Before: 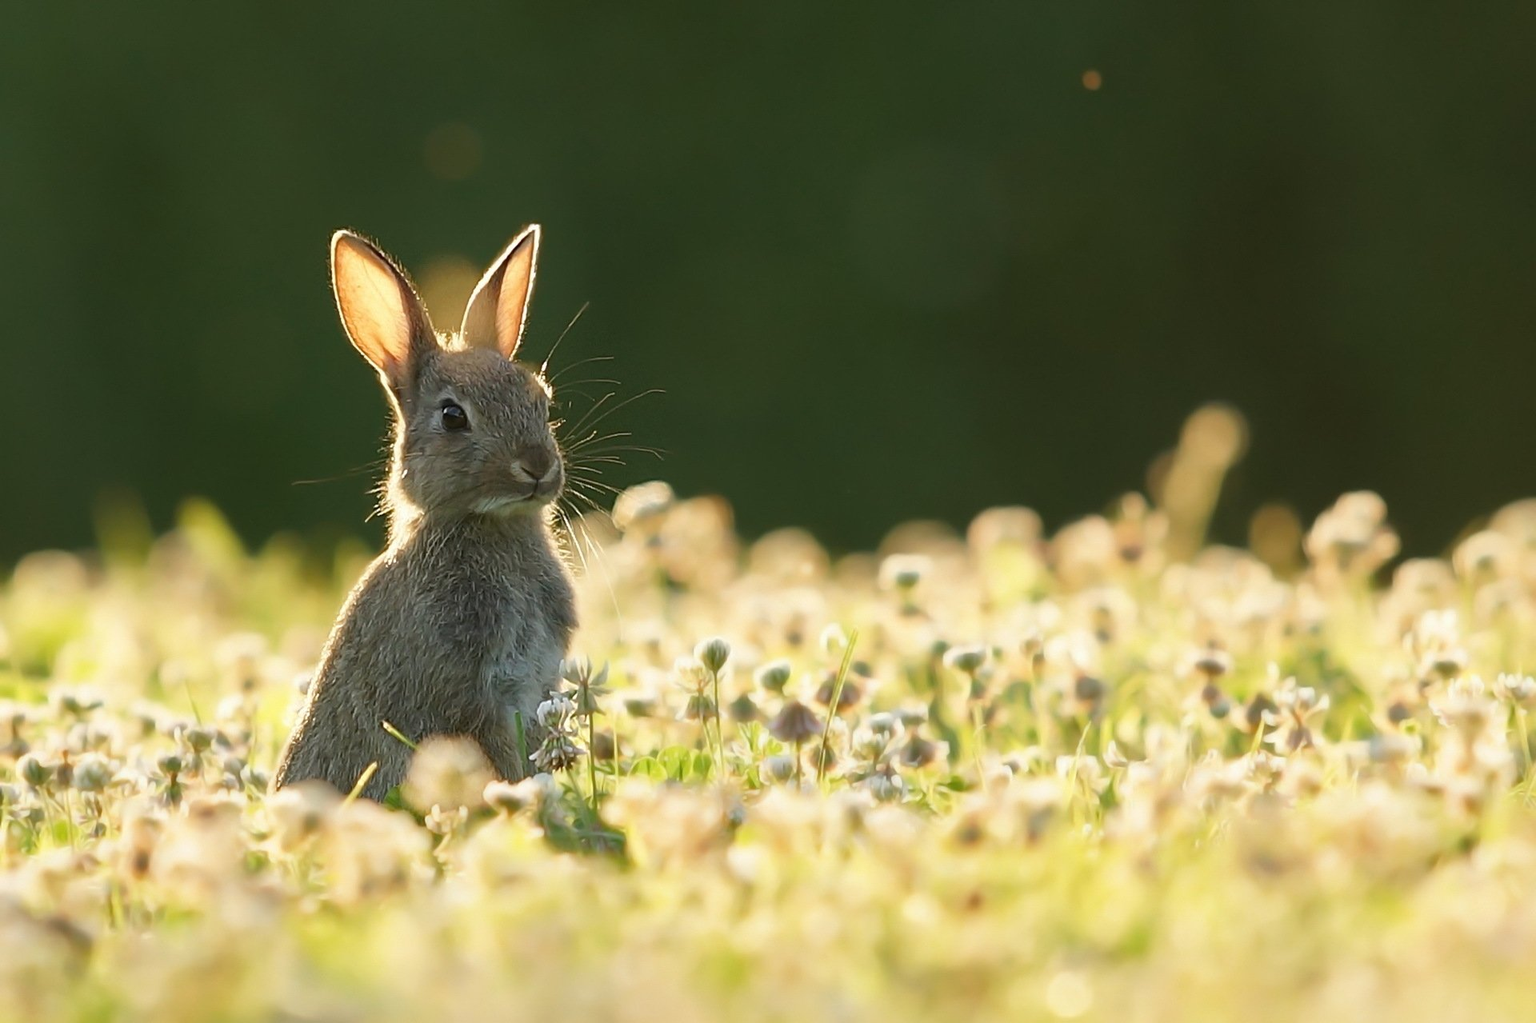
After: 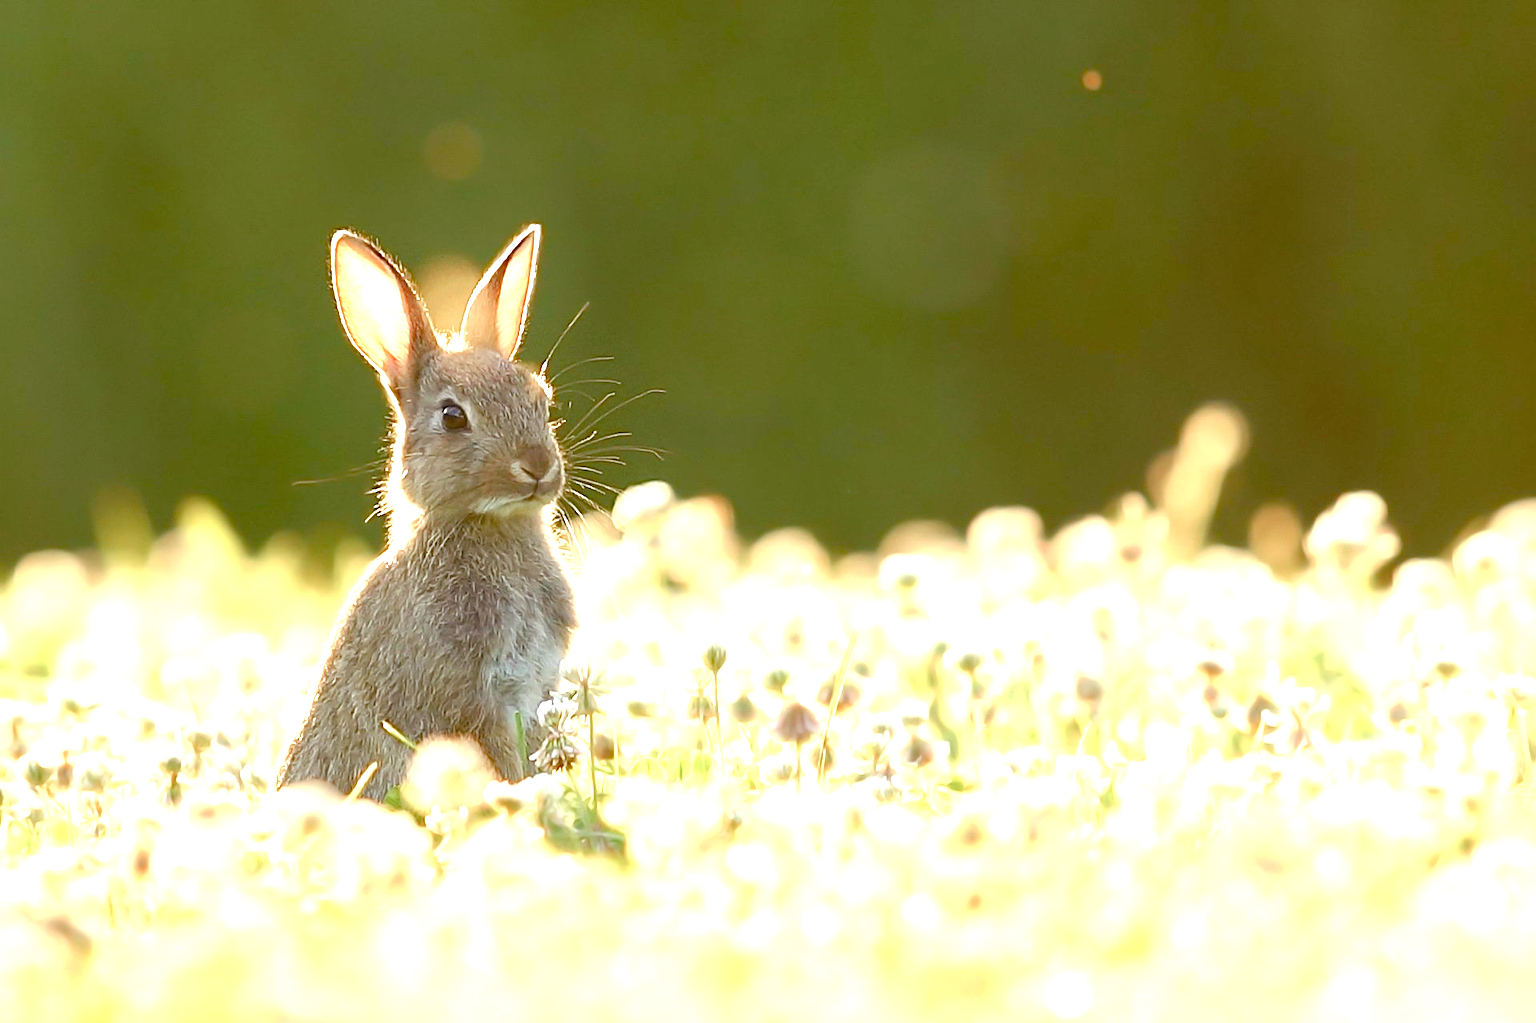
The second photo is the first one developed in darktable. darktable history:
color balance rgb: power › chroma 1.523%, power › hue 25.5°, global offset › luminance -0.509%, perceptual saturation grading › global saturation 20%, perceptual saturation grading › highlights -49.677%, perceptual saturation grading › shadows 24.995%, perceptual brilliance grading › global brilliance 12.287%, contrast -20.48%
exposure: black level correction 0, exposure 1.405 EV, compensate exposure bias true, compensate highlight preservation false
levels: white 99.99%
